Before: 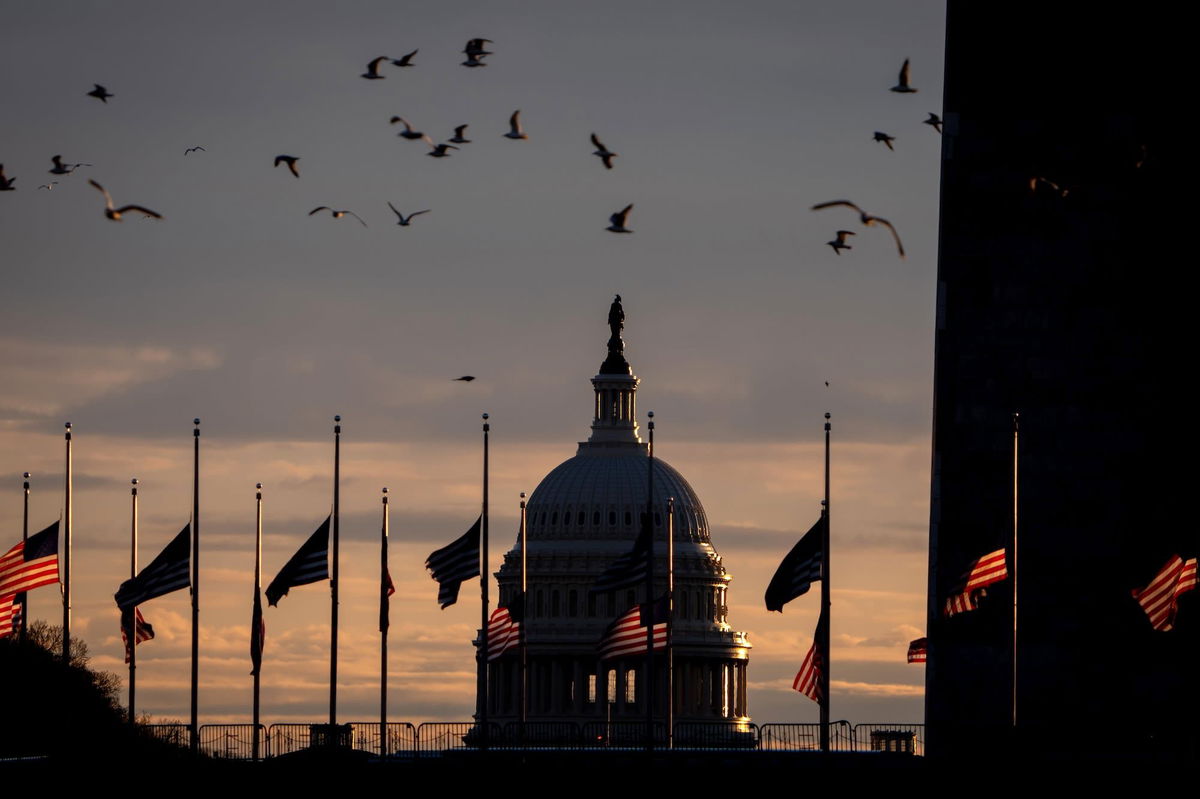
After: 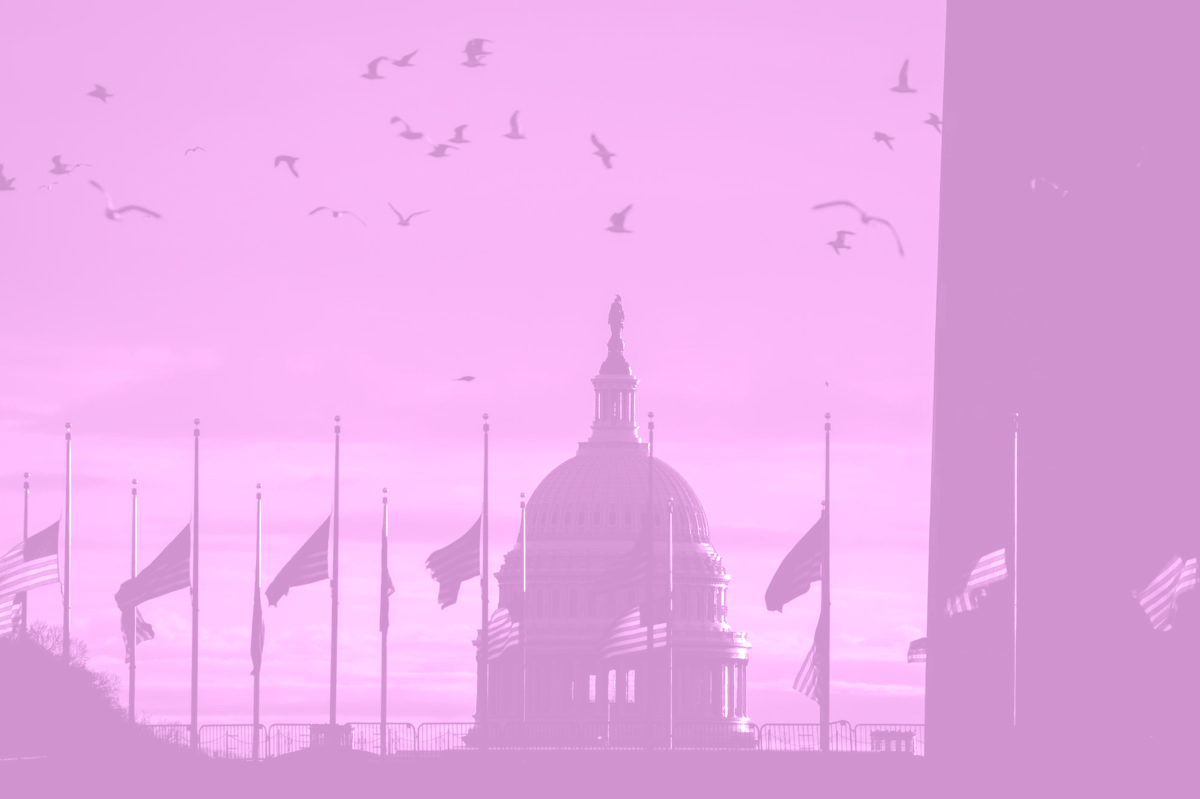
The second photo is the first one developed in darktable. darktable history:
colorize: hue 331.2°, saturation 75%, source mix 30.28%, lightness 70.52%, version 1
split-toning: highlights › hue 298.8°, highlights › saturation 0.73, compress 41.76%
